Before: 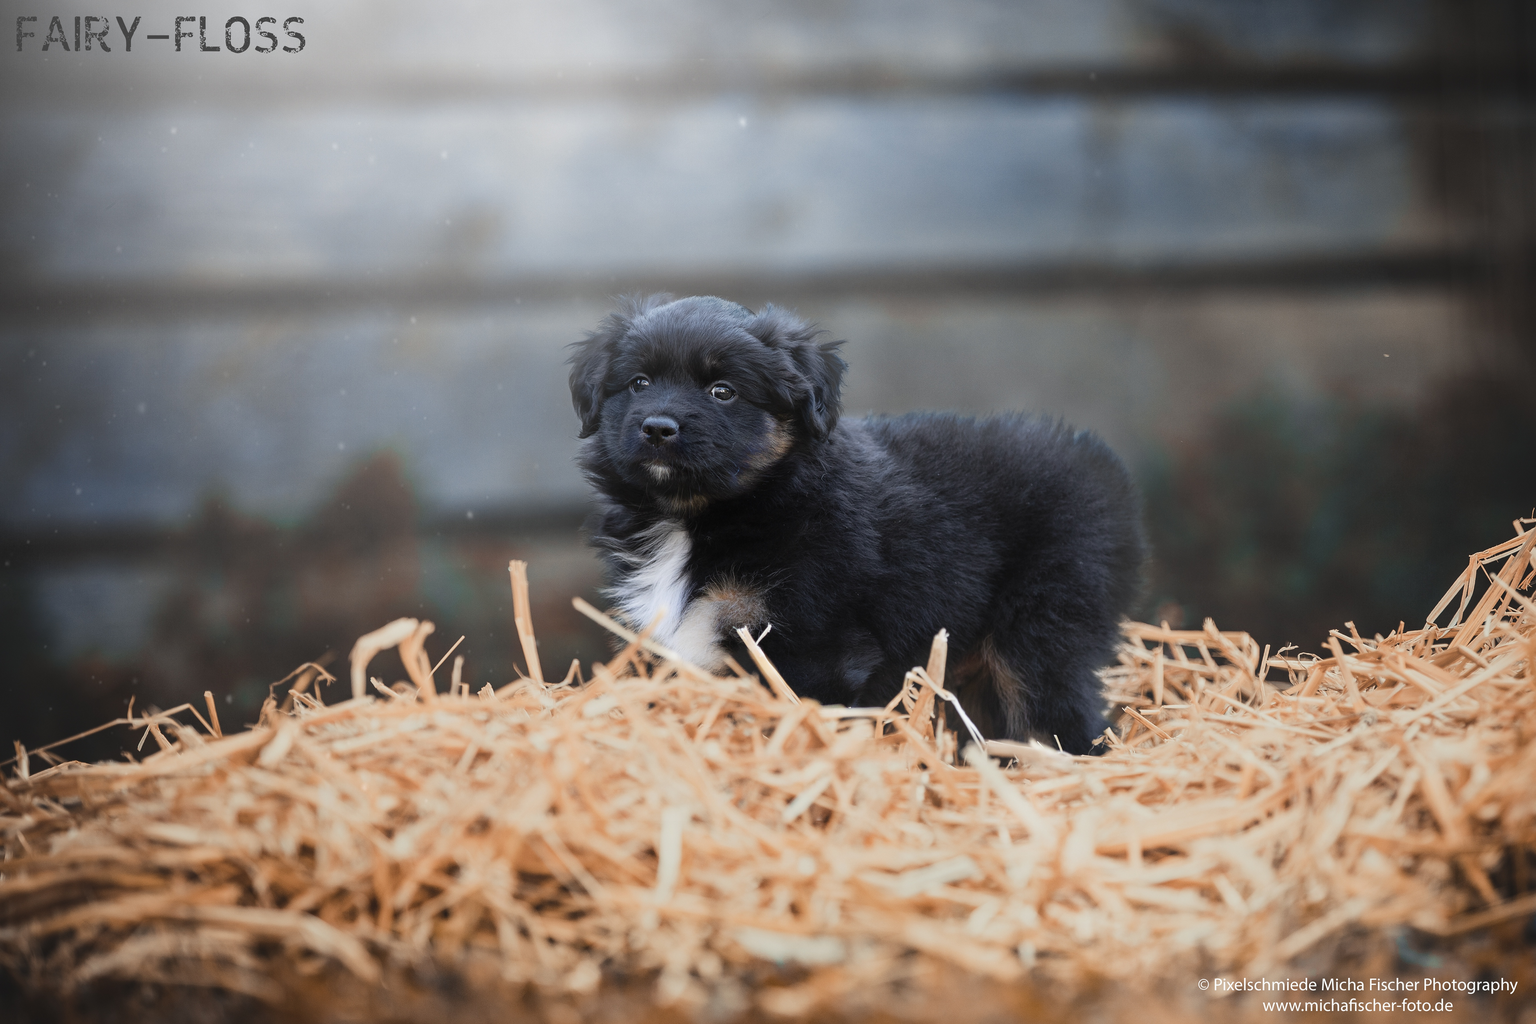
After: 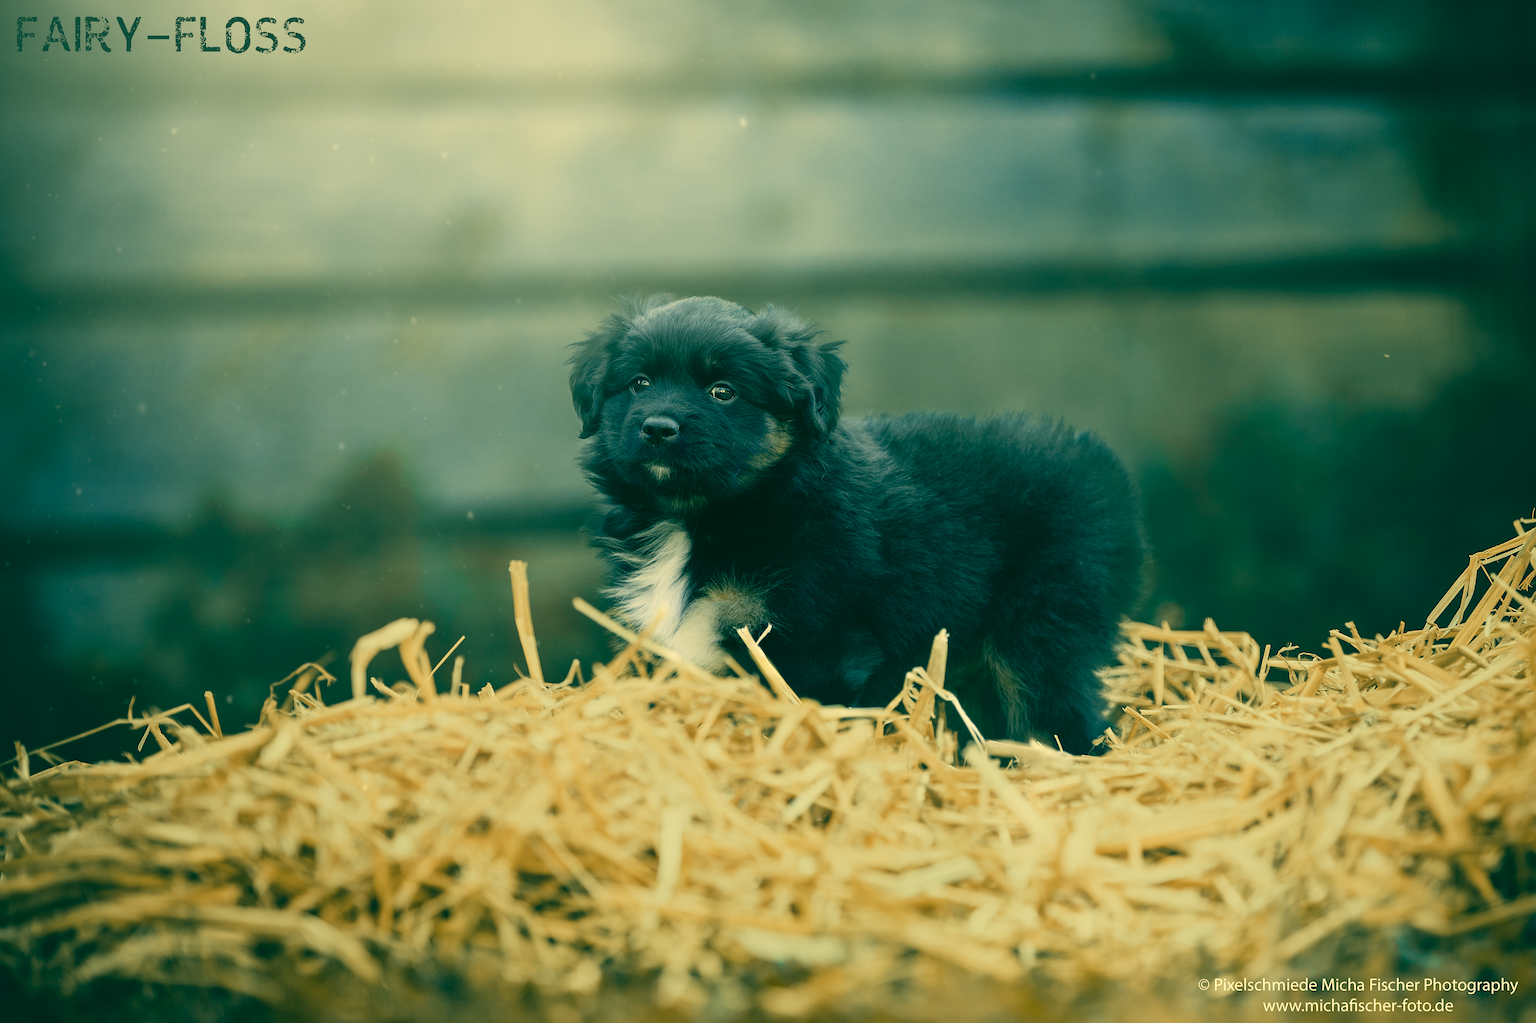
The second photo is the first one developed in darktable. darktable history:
color correction: highlights a* 1.83, highlights b* 34.02, shadows a* -36.68, shadows b* -5.48
tone equalizer: on, module defaults
